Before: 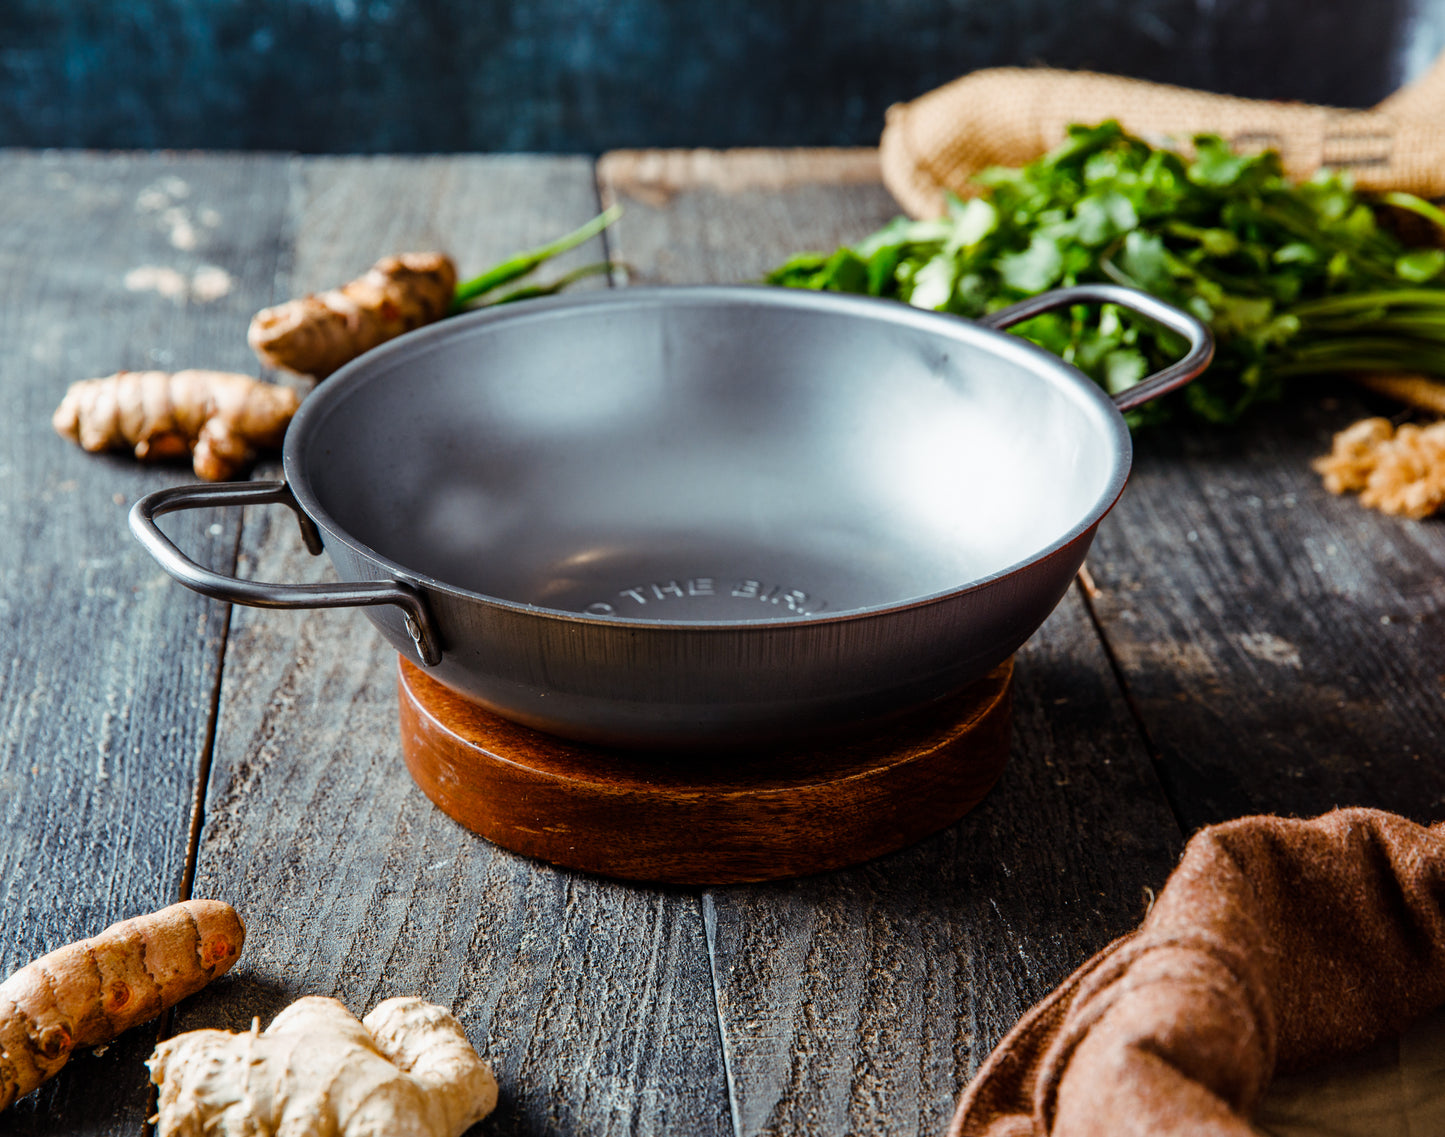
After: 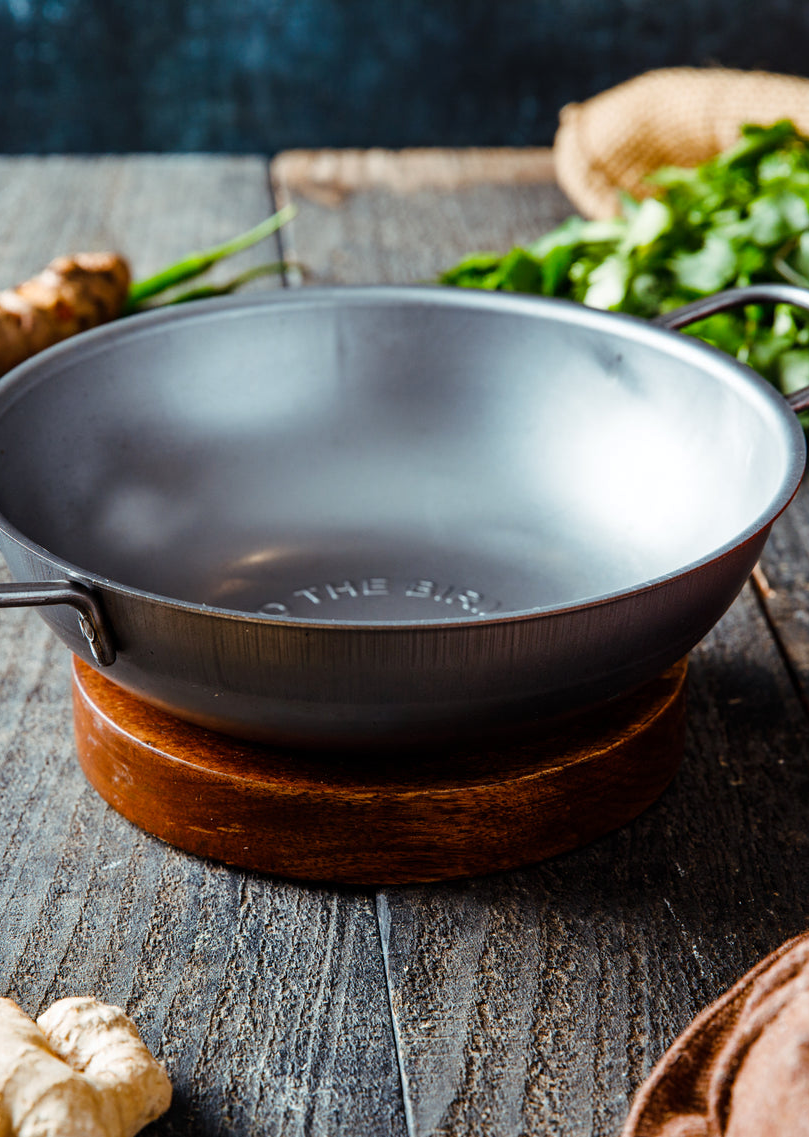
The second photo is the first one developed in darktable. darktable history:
levels: levels [0, 0.492, 0.984]
crop and rotate: left 22.57%, right 21.417%
